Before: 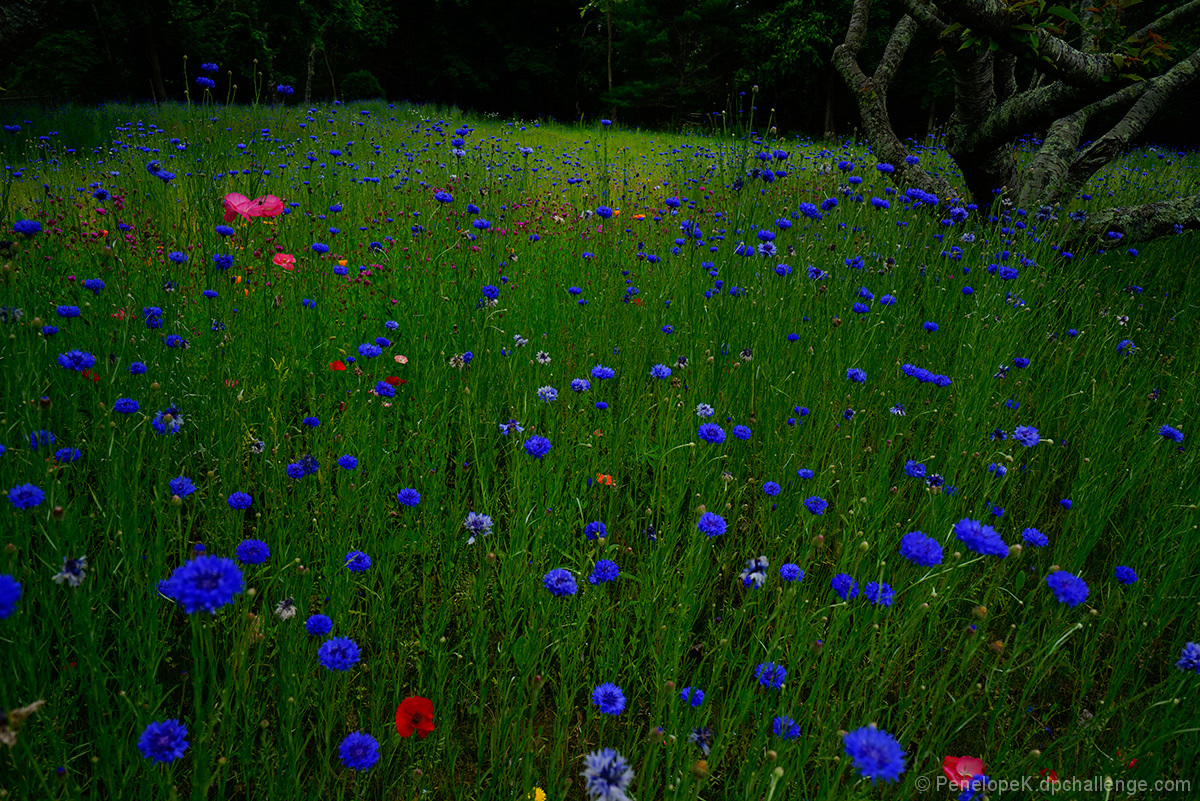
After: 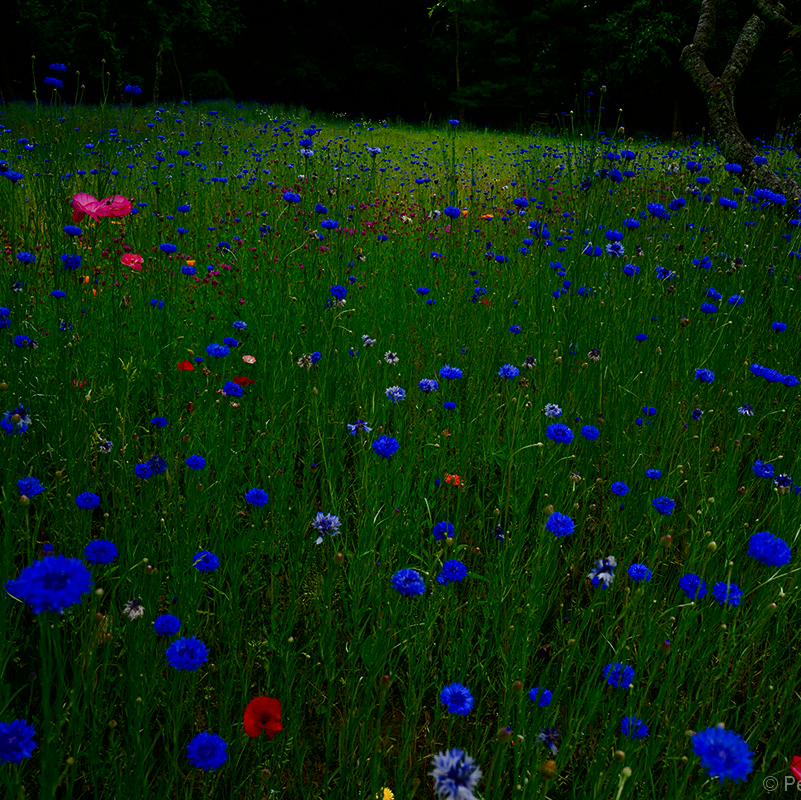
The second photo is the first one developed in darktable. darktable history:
shadows and highlights: shadows -60.59, white point adjustment -5.38, highlights 61.77
crop and rotate: left 12.691%, right 20.509%
